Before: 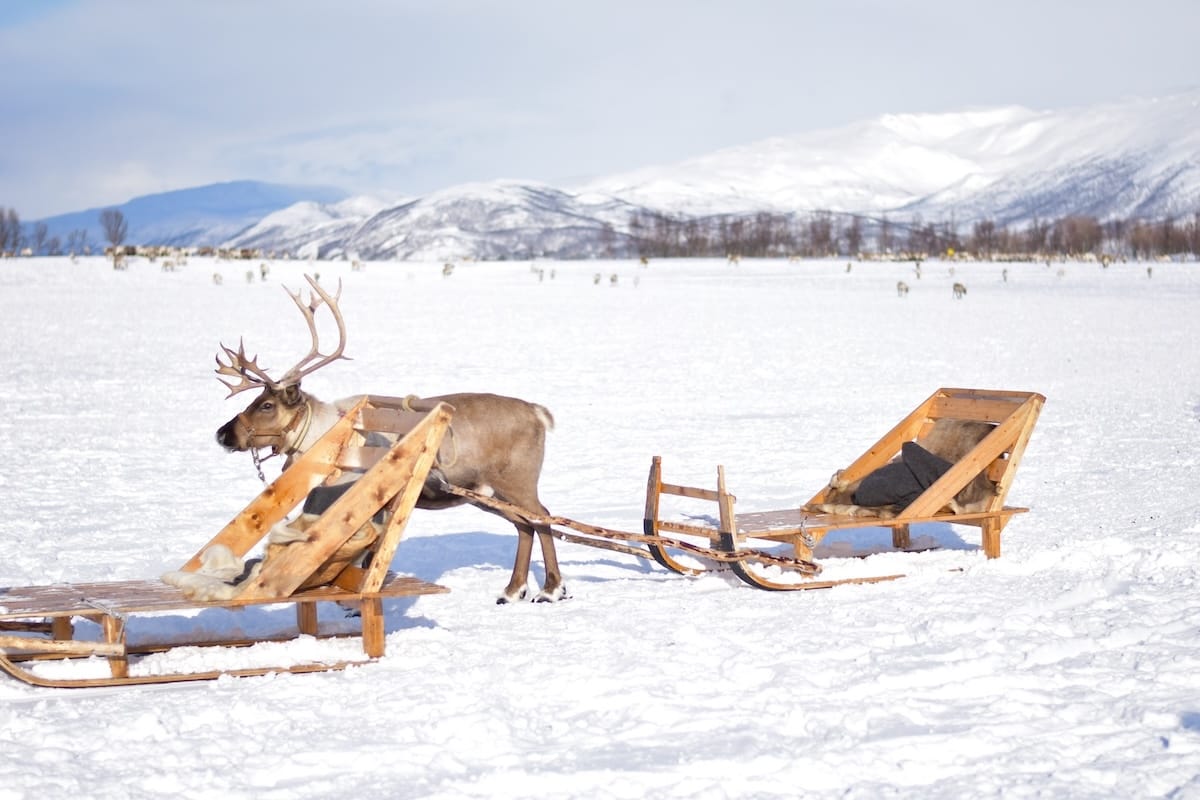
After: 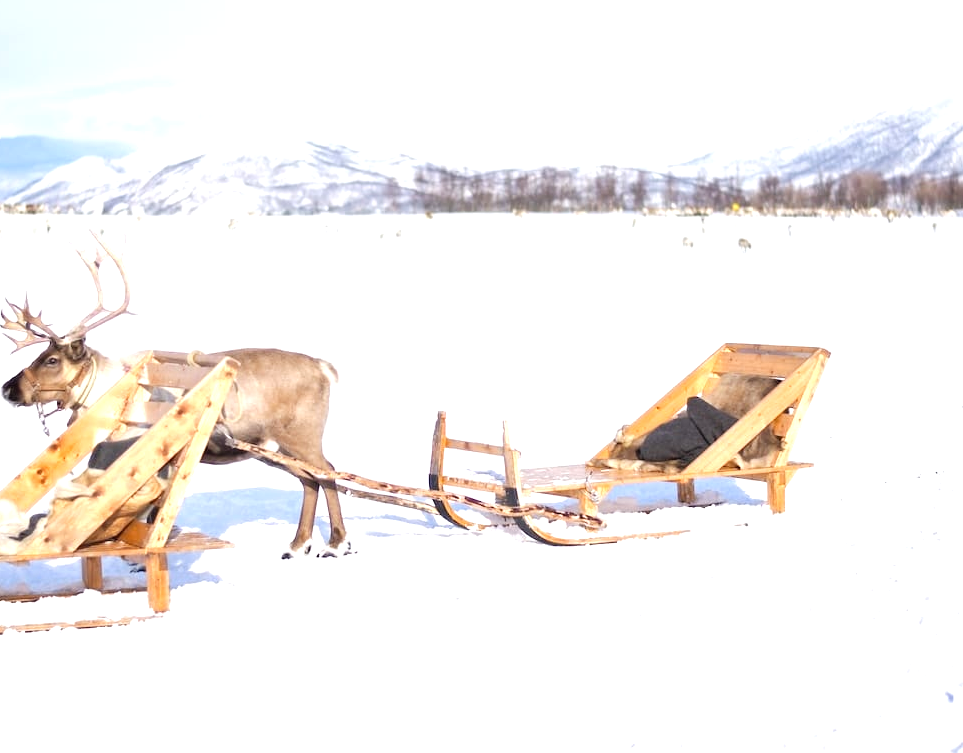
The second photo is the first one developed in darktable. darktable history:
crop and rotate: left 17.936%, top 5.776%, right 1.74%
base curve: curves: ch0 [(0, 0) (0.472, 0.508) (1, 1)], preserve colors none
tone equalizer: -8 EV -0.721 EV, -7 EV -0.699 EV, -6 EV -0.632 EV, -5 EV -0.395 EV, -3 EV 0.379 EV, -2 EV 0.6 EV, -1 EV 0.686 EV, +0 EV 0.777 EV
